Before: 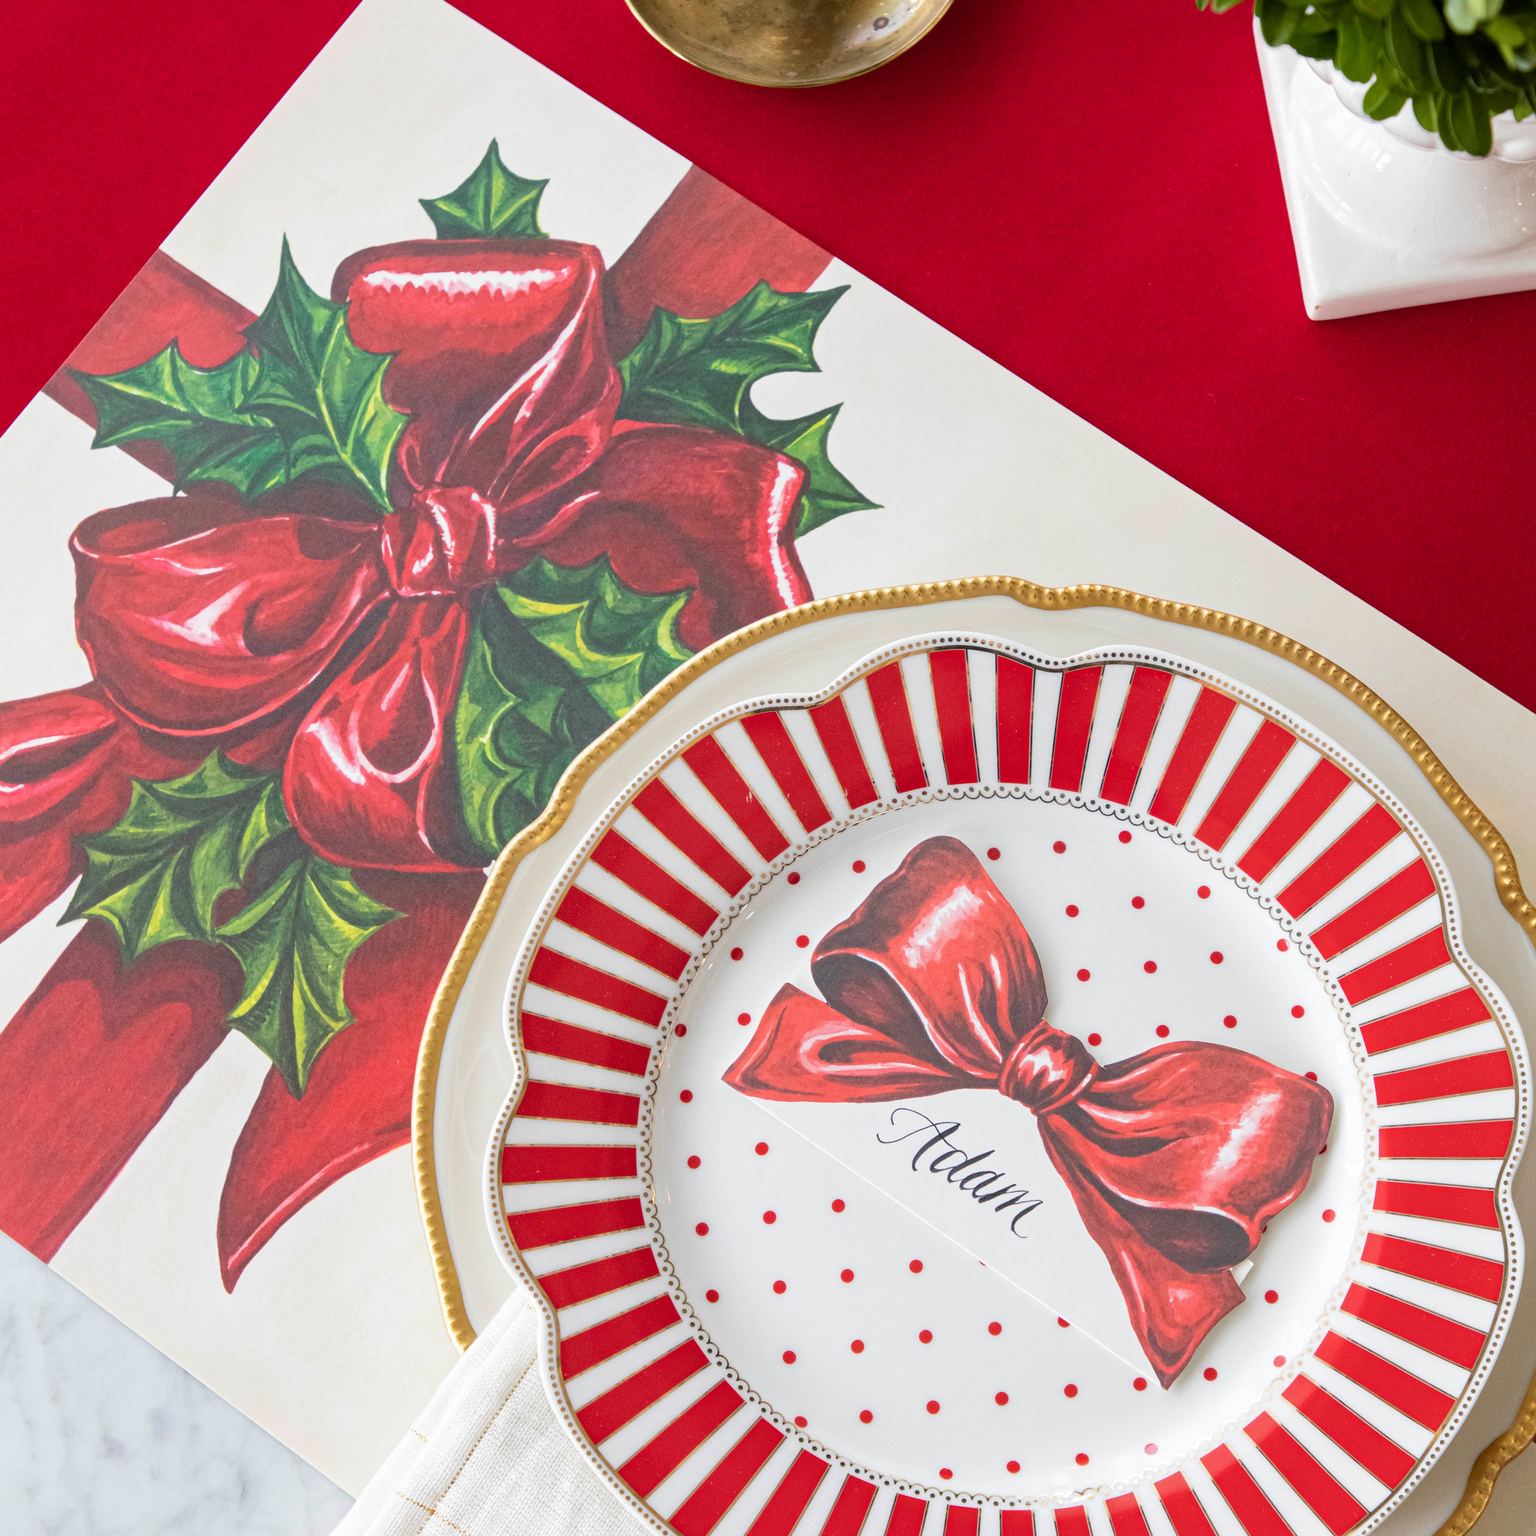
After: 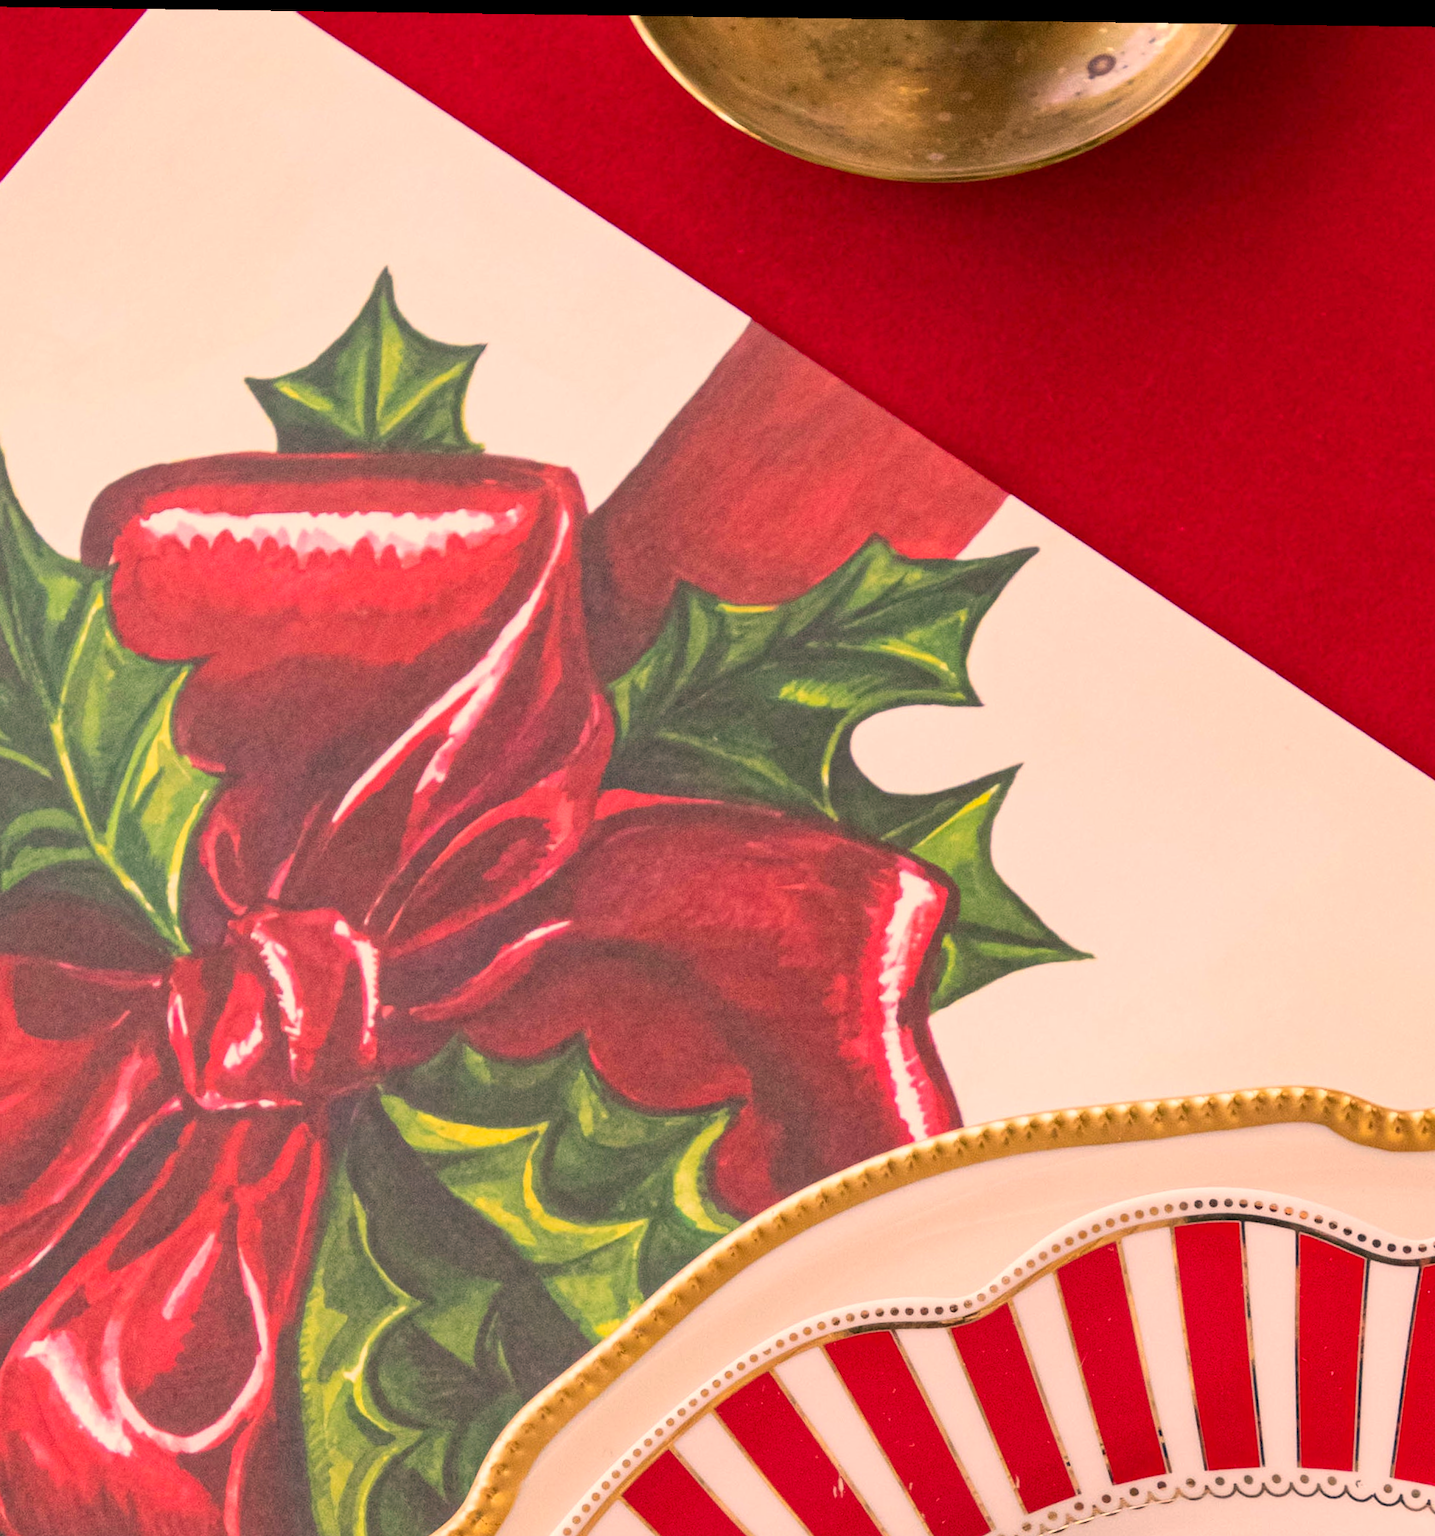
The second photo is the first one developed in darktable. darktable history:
rotate and perspective: rotation 0.8°, automatic cropping off
color correction: highlights a* 21.16, highlights b* 19.61
crop: left 19.556%, right 30.401%, bottom 46.458%
levels: levels [0, 0.492, 0.984]
